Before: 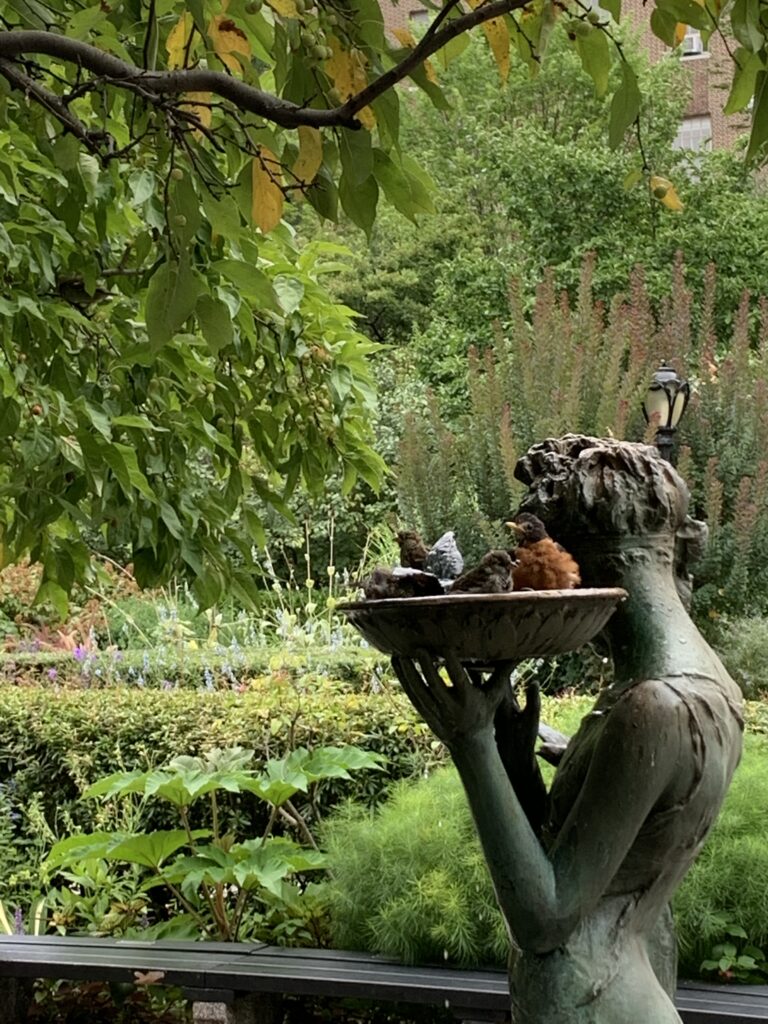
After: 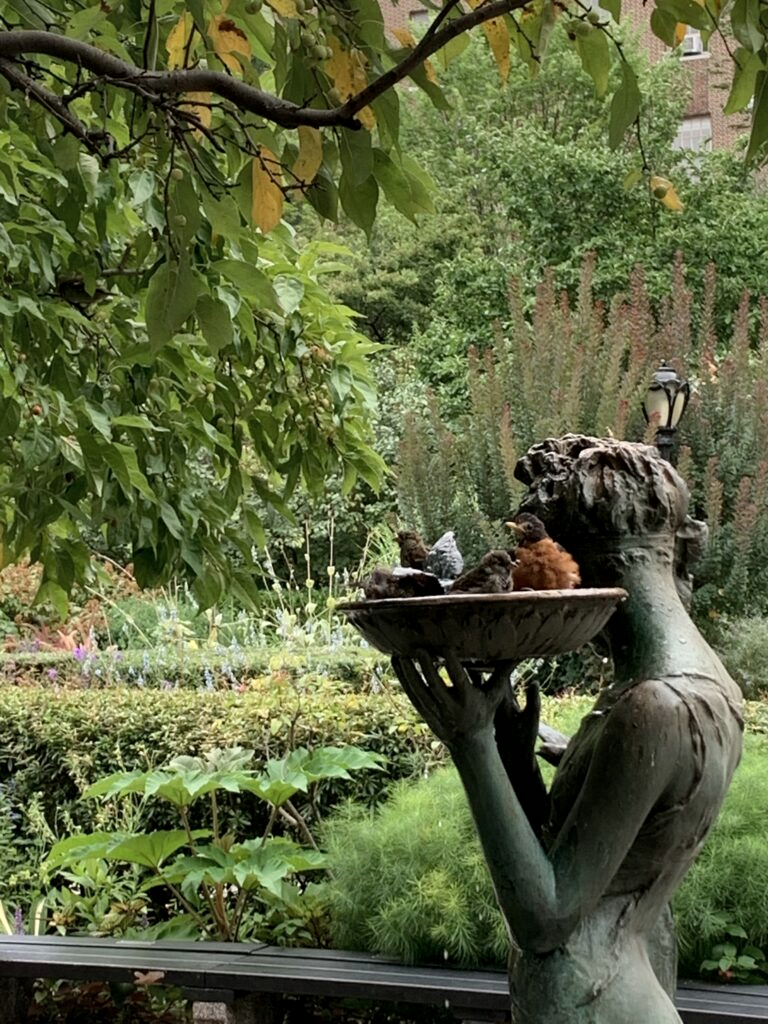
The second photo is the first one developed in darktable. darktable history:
local contrast: mode bilateral grid, contrast 20, coarseness 49, detail 119%, midtone range 0.2
color zones: curves: ch0 [(0, 0.5) (0.143, 0.5) (0.286, 0.5) (0.429, 0.504) (0.571, 0.5) (0.714, 0.509) (0.857, 0.5) (1, 0.5)]; ch1 [(0, 0.425) (0.143, 0.425) (0.286, 0.375) (0.429, 0.405) (0.571, 0.5) (0.714, 0.47) (0.857, 0.425) (1, 0.435)]; ch2 [(0, 0.5) (0.143, 0.5) (0.286, 0.5) (0.429, 0.517) (0.571, 0.5) (0.714, 0.51) (0.857, 0.5) (1, 0.5)]
